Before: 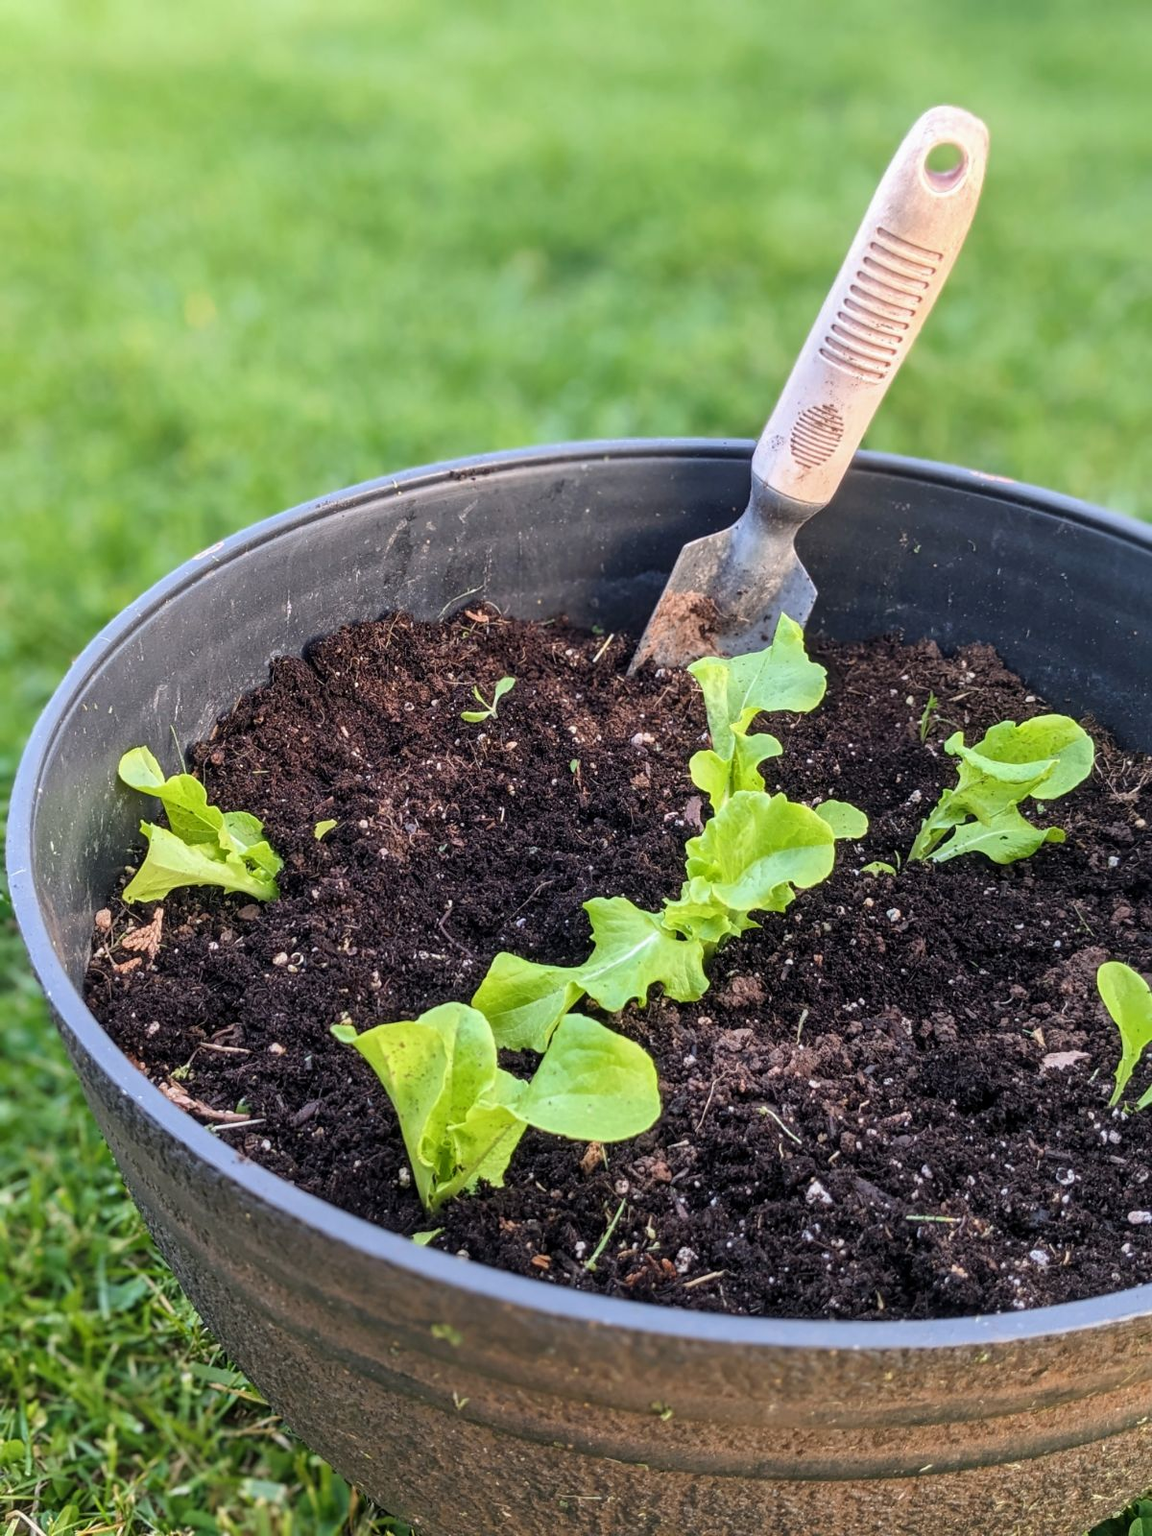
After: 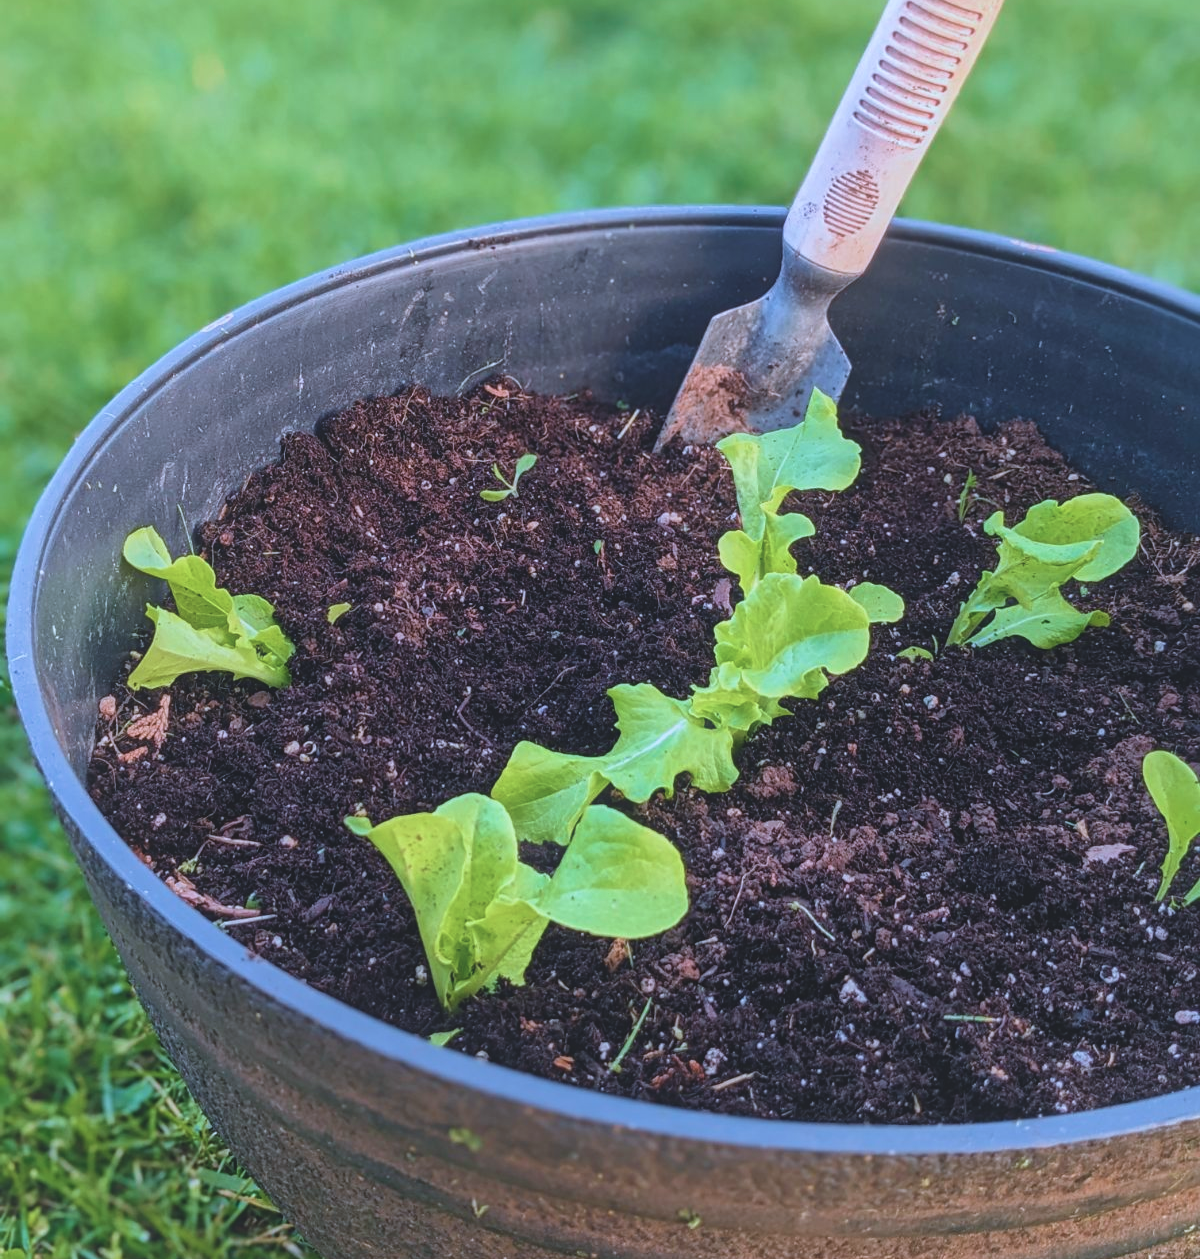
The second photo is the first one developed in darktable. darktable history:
velvia: strength 30.06%
exposure: black level correction -0.015, exposure -0.188 EV, compensate highlight preservation false
contrast equalizer: y [[0.439, 0.44, 0.442, 0.457, 0.493, 0.498], [0.5 ×6], [0.5 ×6], [0 ×6], [0 ×6]]
color correction: highlights a* -2.14, highlights b* -18.3
local contrast: mode bilateral grid, contrast 20, coarseness 51, detail 119%, midtone range 0.2
crop and rotate: top 15.702%, bottom 5.551%
